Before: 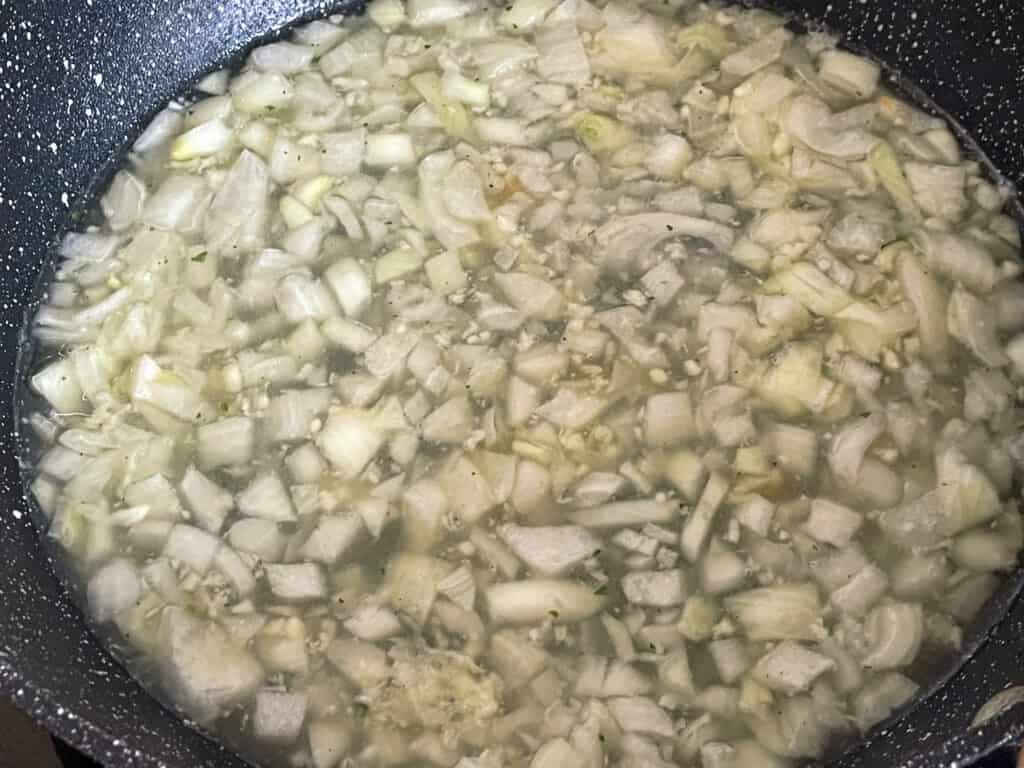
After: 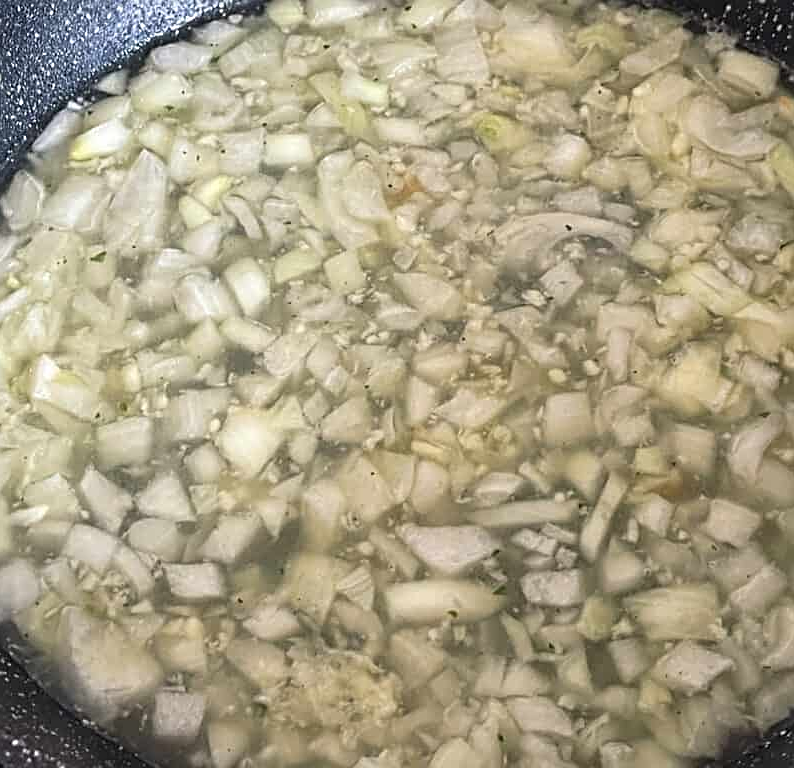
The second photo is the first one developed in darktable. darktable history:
sharpen: on, module defaults
crop: left 9.866%, right 12.559%
